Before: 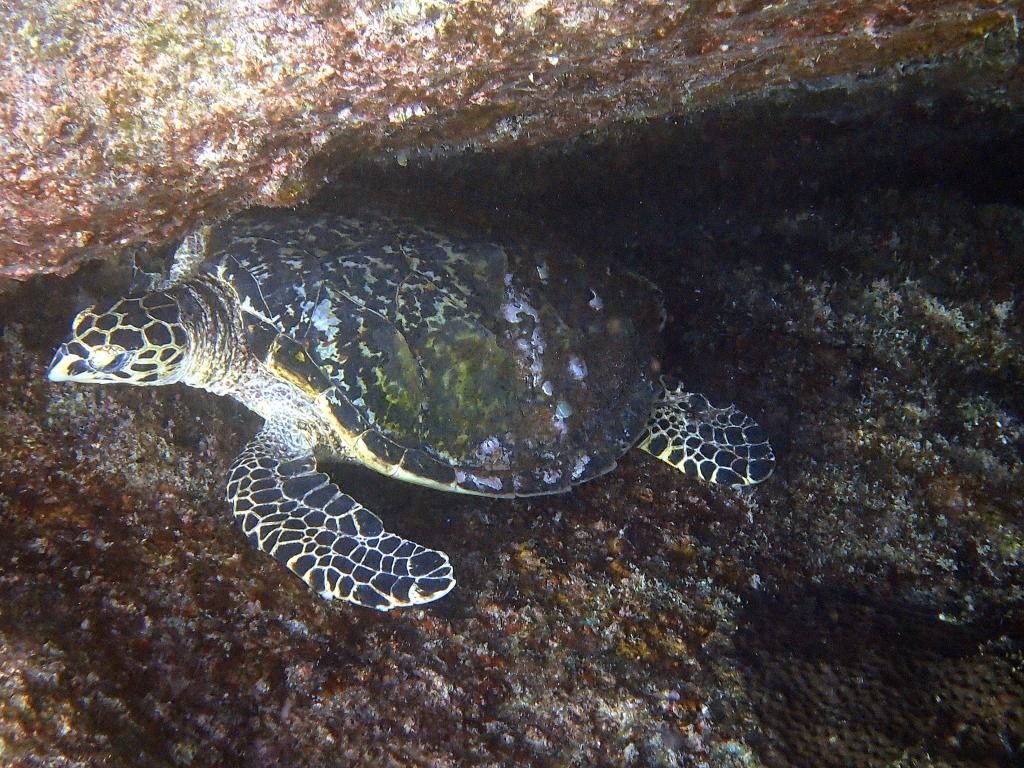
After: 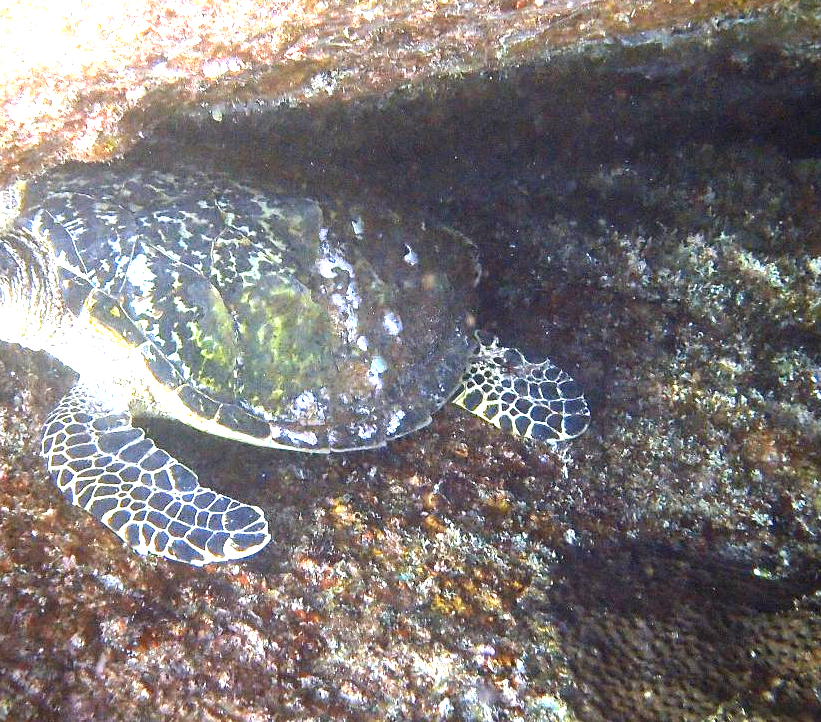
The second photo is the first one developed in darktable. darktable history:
exposure: exposure 2.01 EV, compensate exposure bias true, compensate highlight preservation false
crop and rotate: left 18.102%, top 5.864%, right 1.69%
